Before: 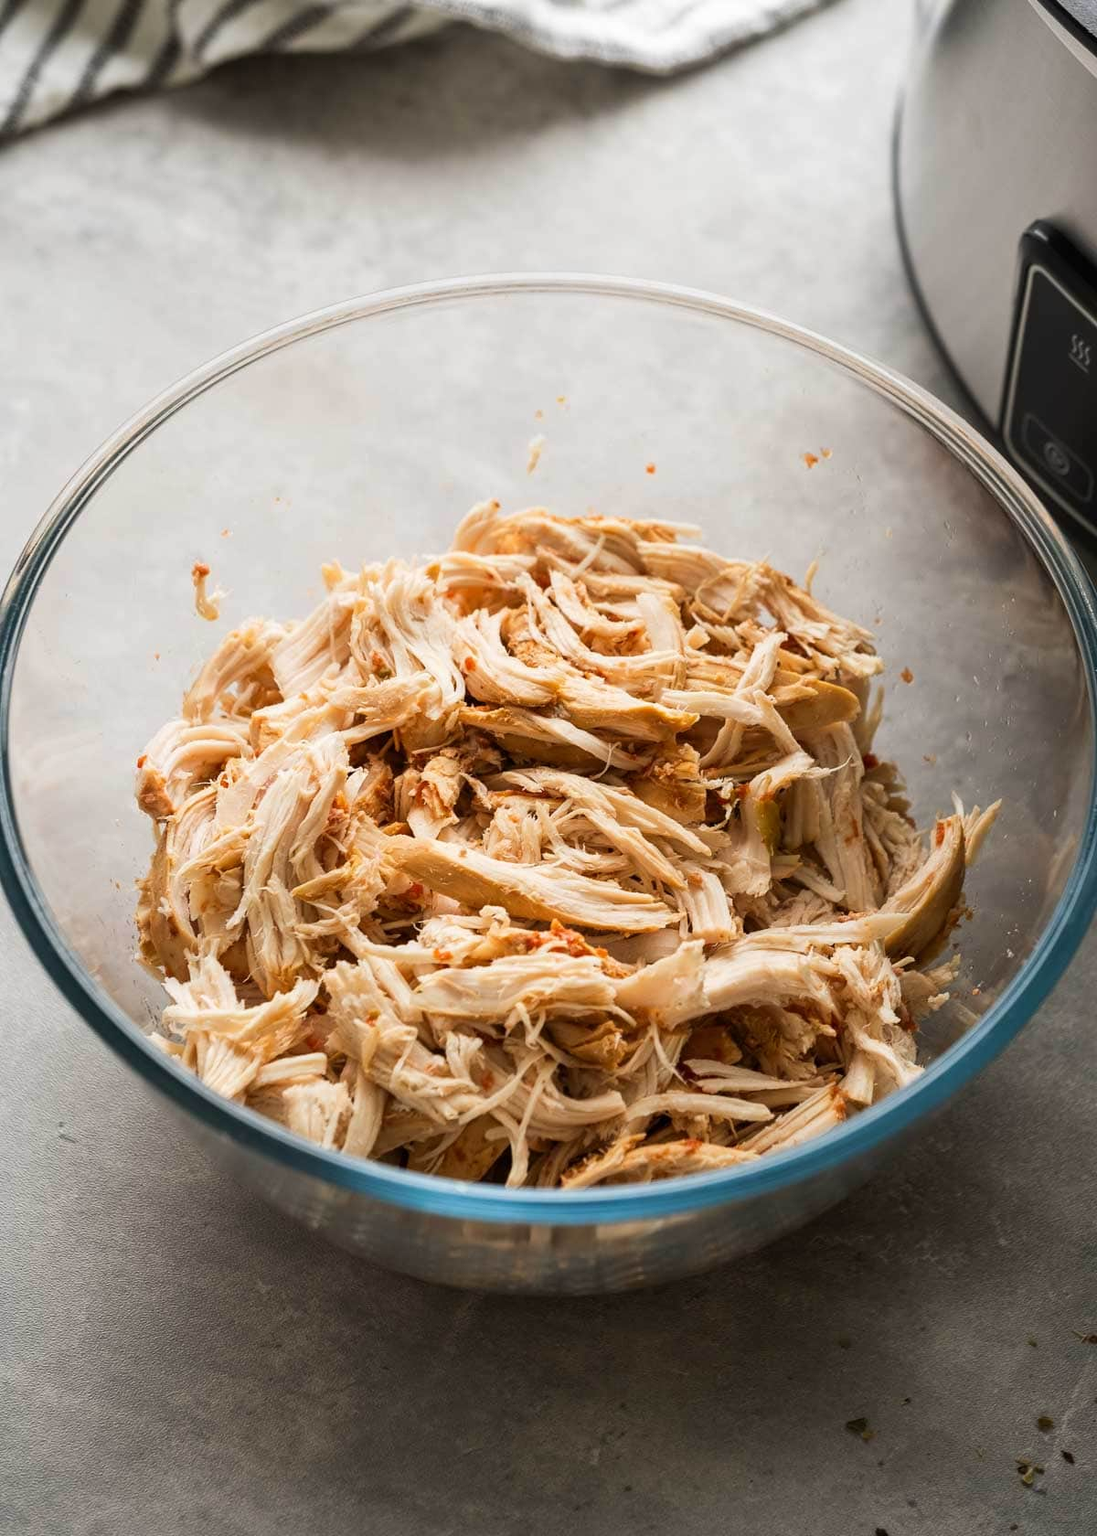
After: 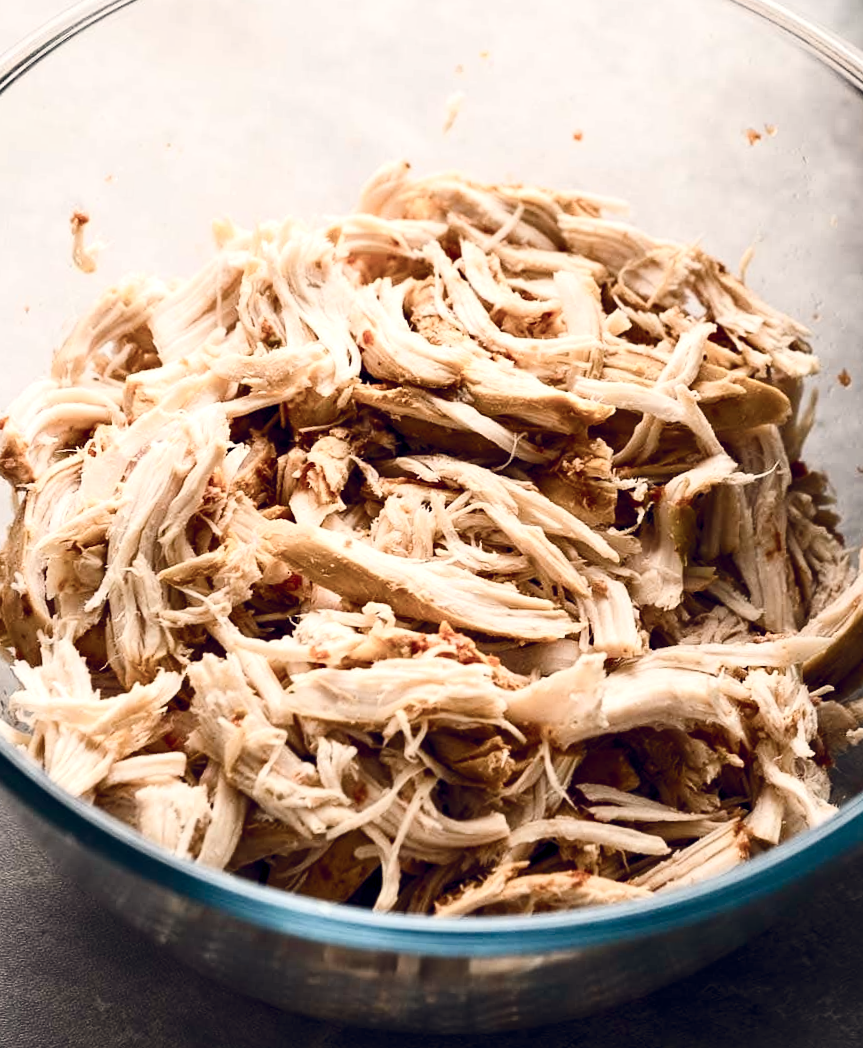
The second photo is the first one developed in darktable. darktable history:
contrast brightness saturation: contrast 0.25, saturation -0.31
color balance: output saturation 120%
color balance rgb: highlights gain › chroma 2.94%, highlights gain › hue 60.57°, global offset › chroma 0.25%, global offset › hue 256.52°, perceptual saturation grading › global saturation 20%, perceptual saturation grading › highlights -50%, perceptual saturation grading › shadows 30%, contrast 15%
crop and rotate: angle -3.37°, left 9.79%, top 20.73%, right 12.42%, bottom 11.82%
